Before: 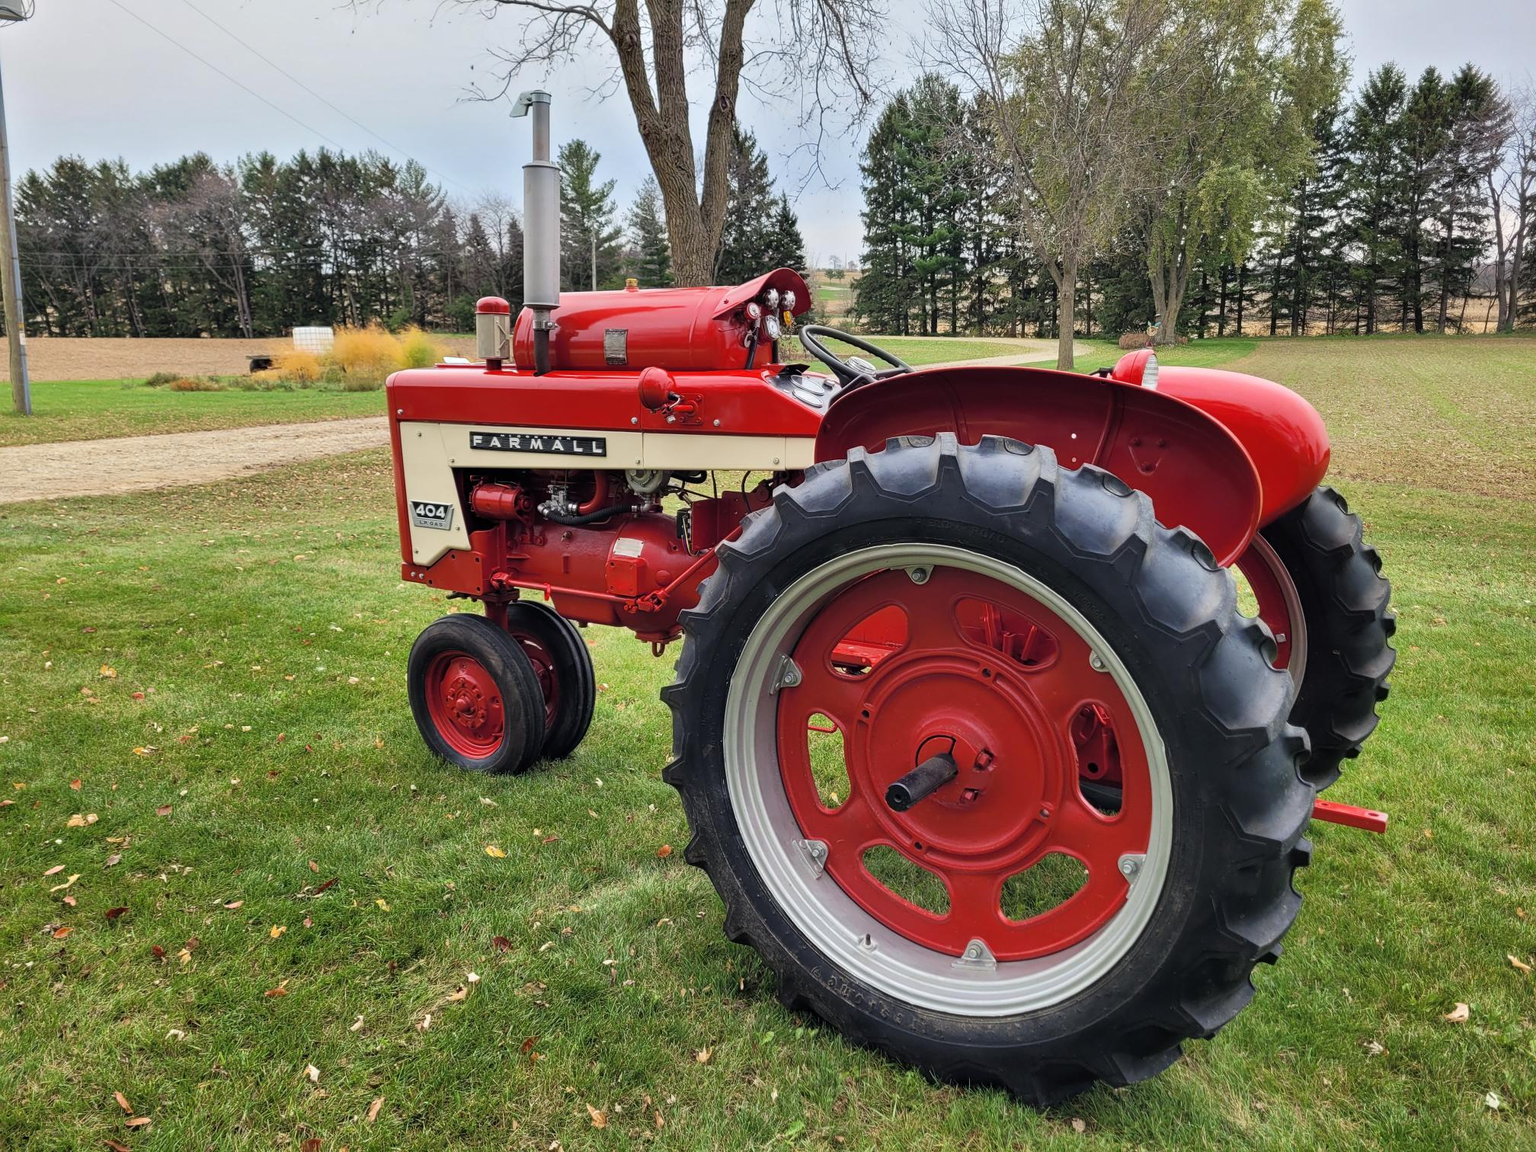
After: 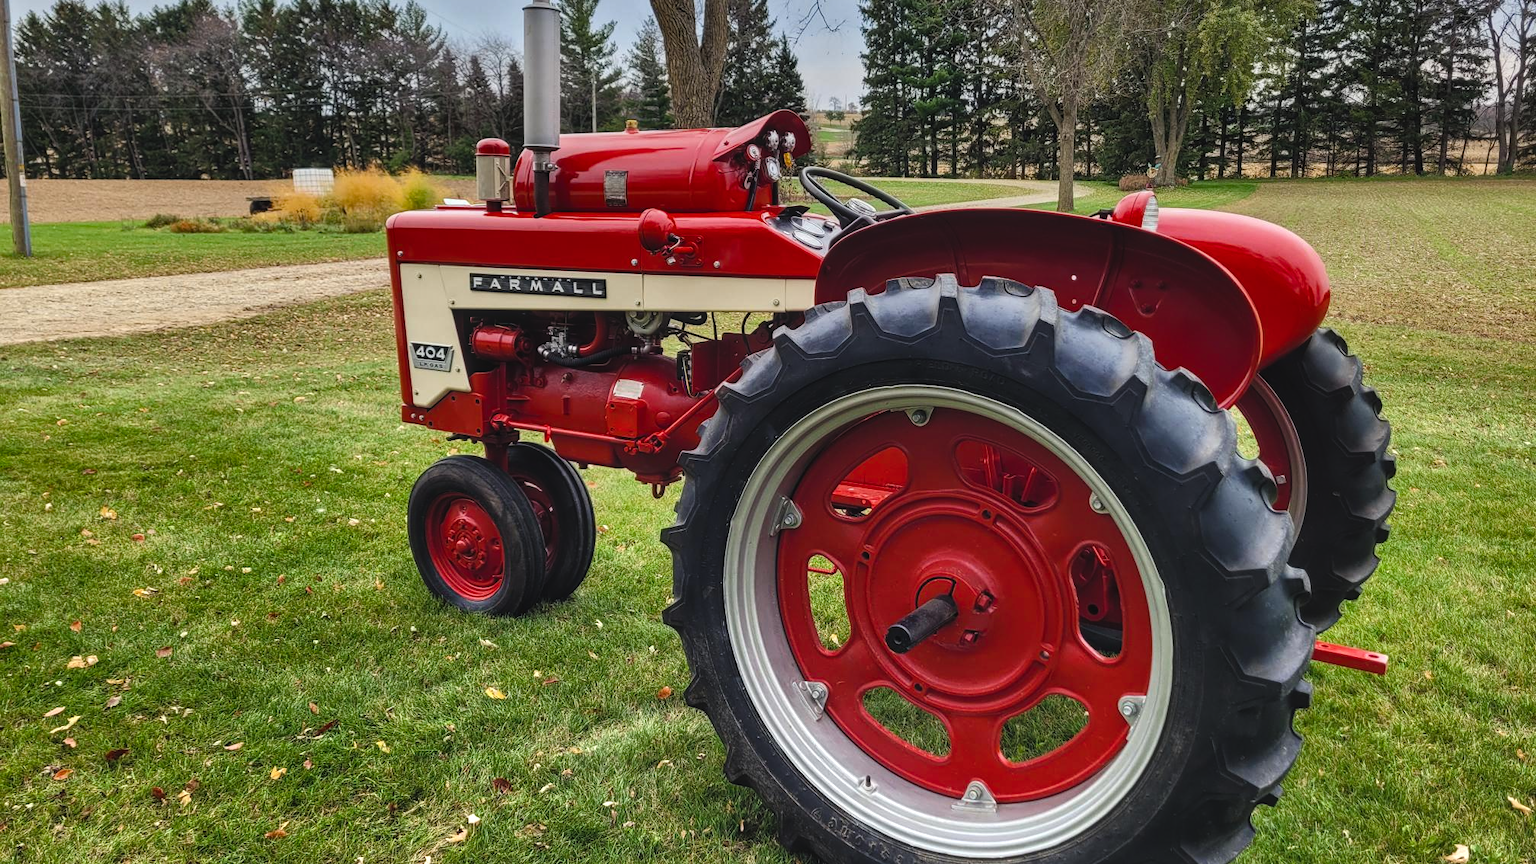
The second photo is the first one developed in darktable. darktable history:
exposure: black level correction -0.015, exposure -0.125 EV, compensate highlight preservation false
local contrast: on, module defaults
graduated density: on, module defaults
color balance rgb: shadows lift › luminance -20%, power › hue 72.24°, highlights gain › luminance 15%, global offset › hue 171.6°, perceptual saturation grading › global saturation 14.09%, perceptual saturation grading › highlights -25%, perceptual saturation grading › shadows 25%, global vibrance 25%, contrast 10%
crop: top 13.819%, bottom 11.169%
